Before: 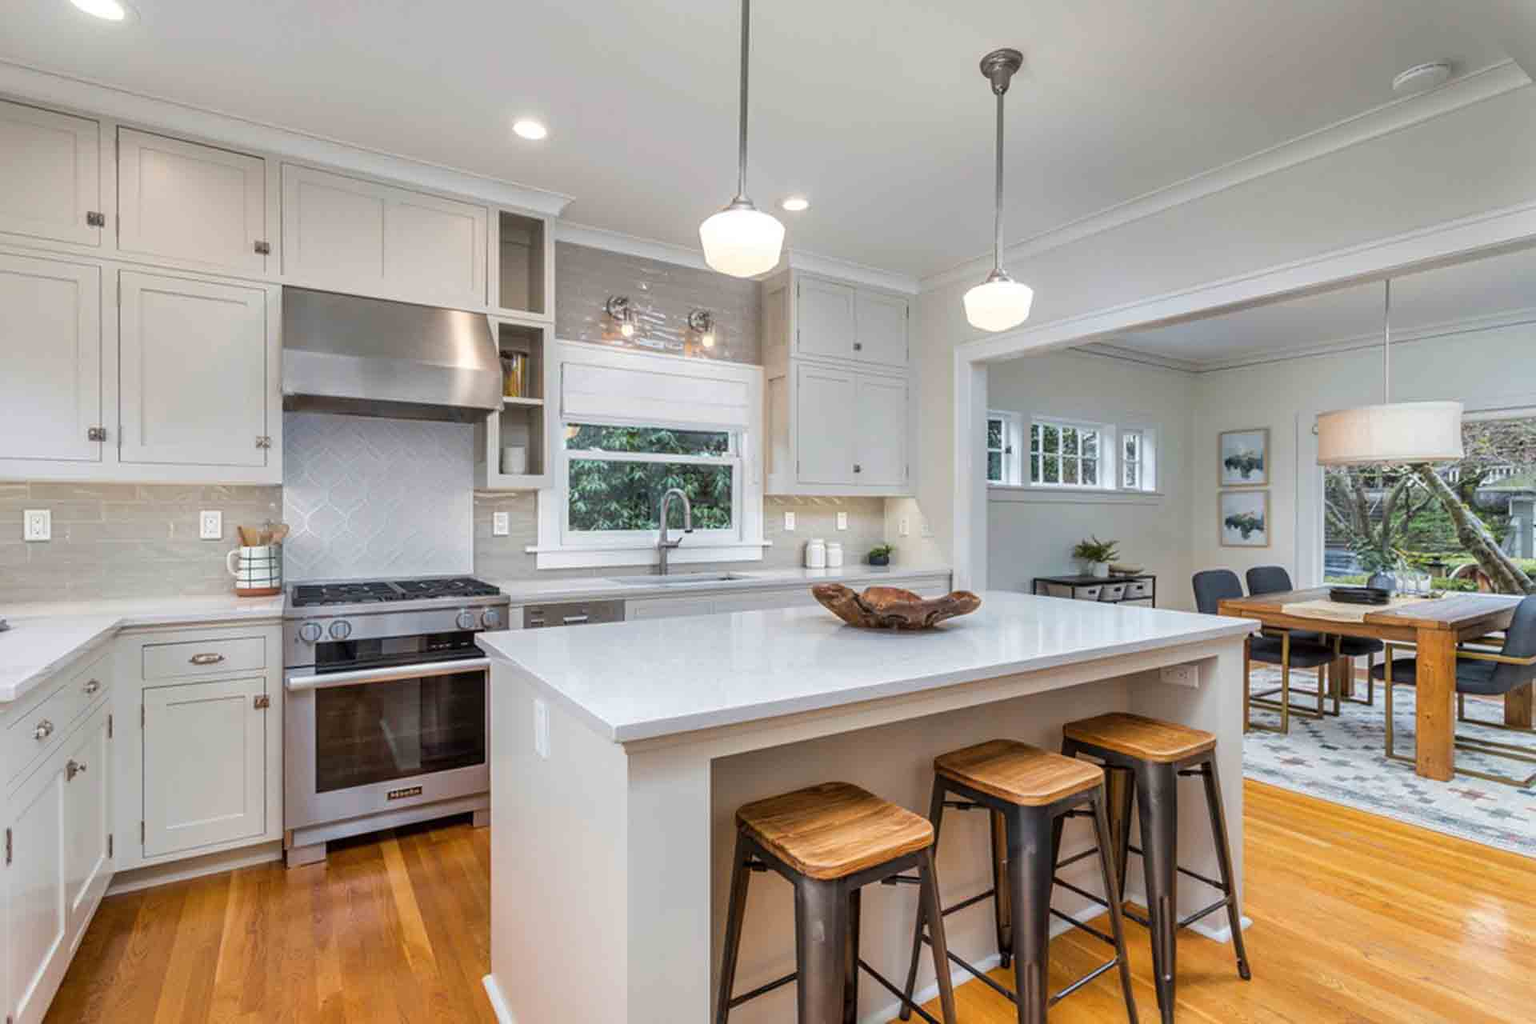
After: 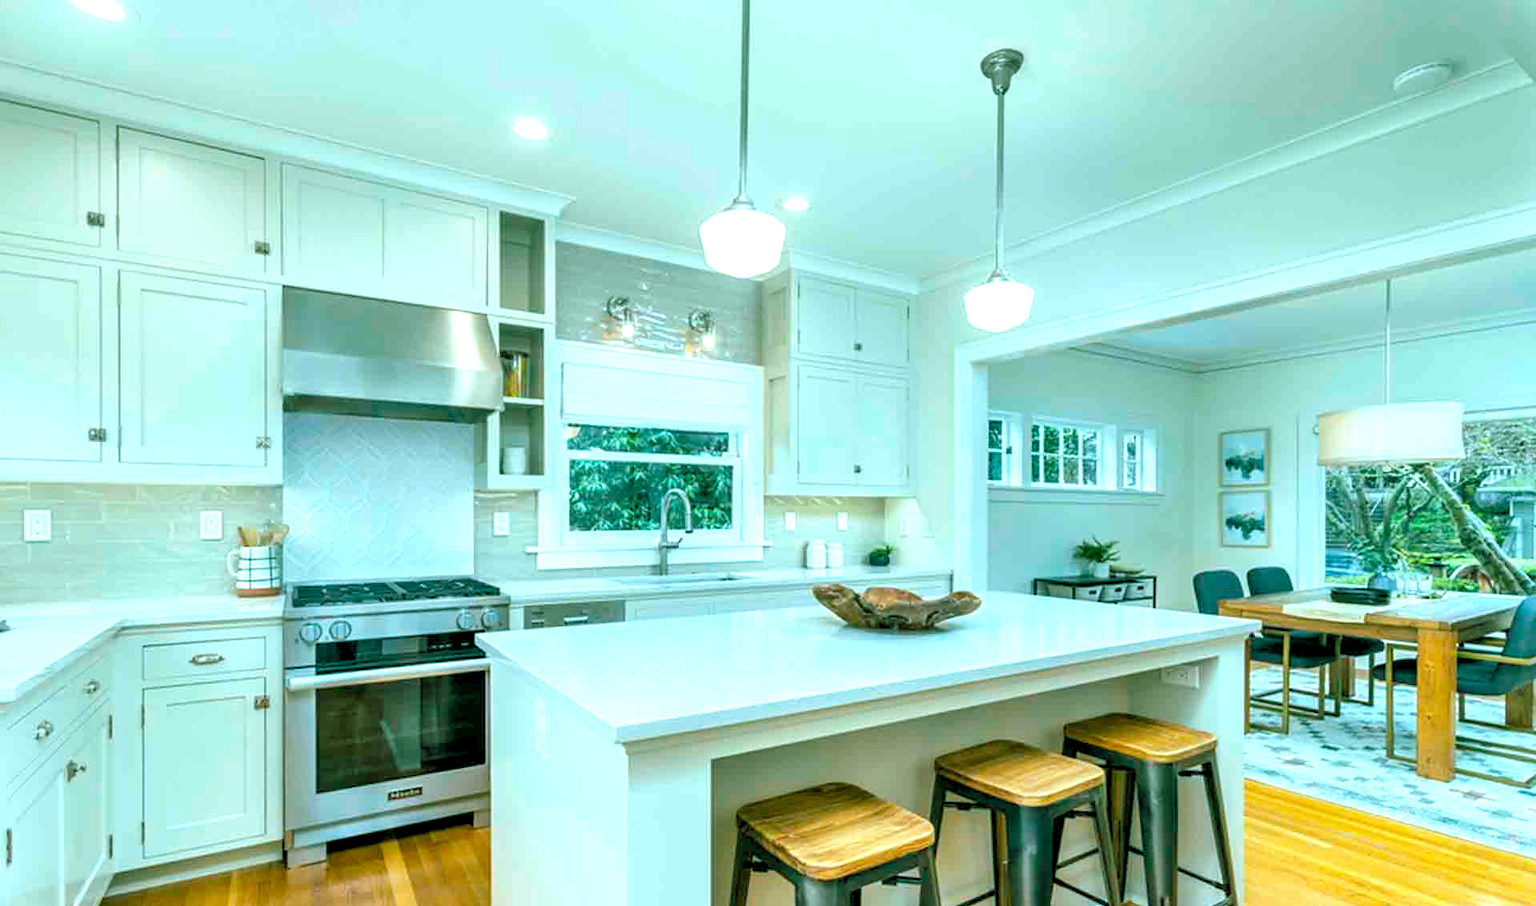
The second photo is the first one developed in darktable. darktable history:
color balance rgb: shadows lift › chroma 11.71%, shadows lift › hue 133.46°, power › chroma 2.15%, power › hue 166.83°, highlights gain › chroma 4%, highlights gain › hue 200.2°, perceptual saturation grading › global saturation 18.05%
exposure: black level correction 0, exposure 0.5 EV, compensate highlight preservation false
crop and rotate: top 0%, bottom 11.49%
rgb levels: levels [[0.01, 0.419, 0.839], [0, 0.5, 1], [0, 0.5, 1]]
